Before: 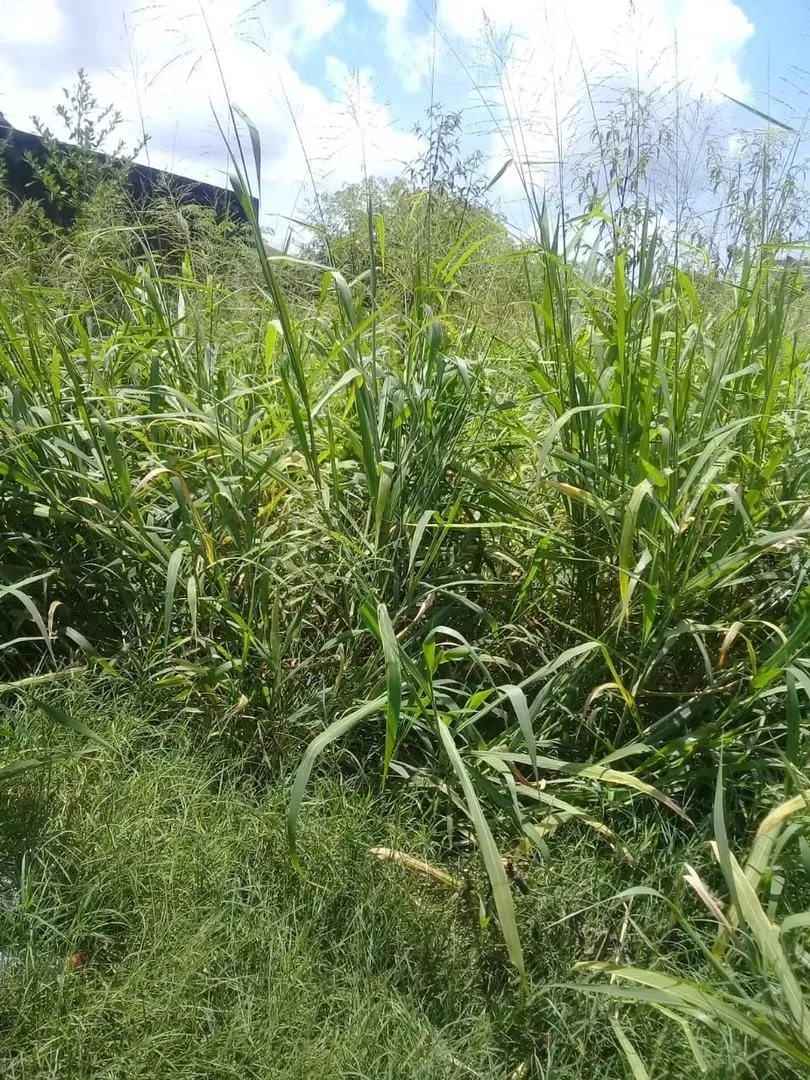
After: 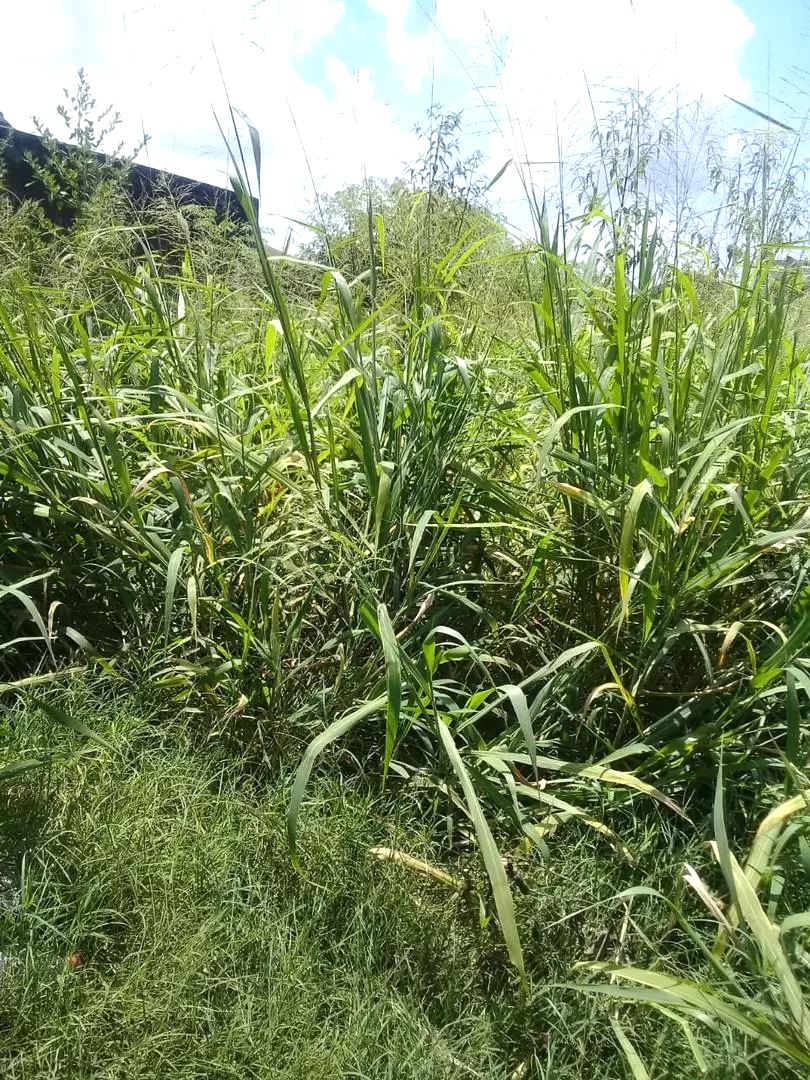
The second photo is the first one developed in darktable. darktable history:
tone equalizer: -8 EV -0.388 EV, -7 EV -0.359 EV, -6 EV -0.309 EV, -5 EV -0.25 EV, -3 EV 0.257 EV, -2 EV 0.352 EV, -1 EV 0.389 EV, +0 EV 0.403 EV, edges refinement/feathering 500, mask exposure compensation -1.57 EV, preserve details no
